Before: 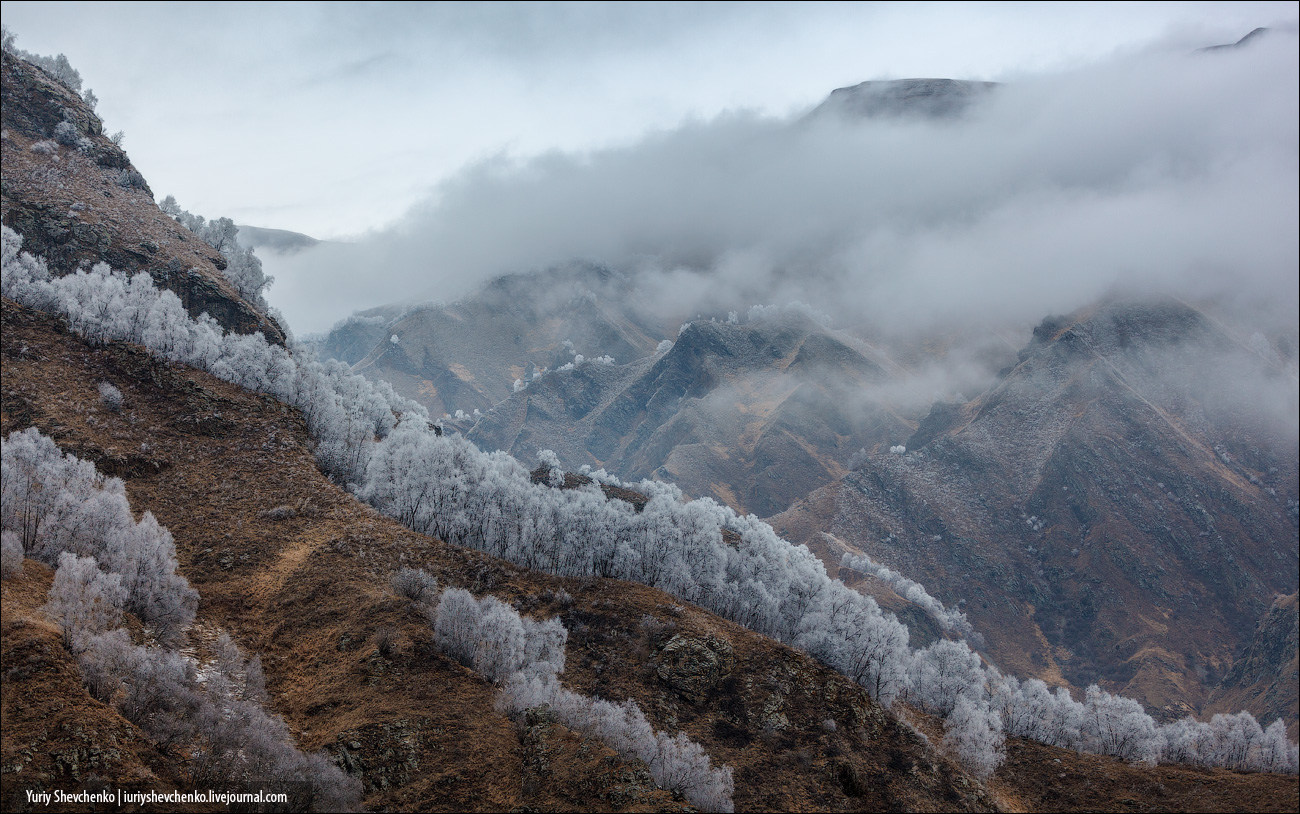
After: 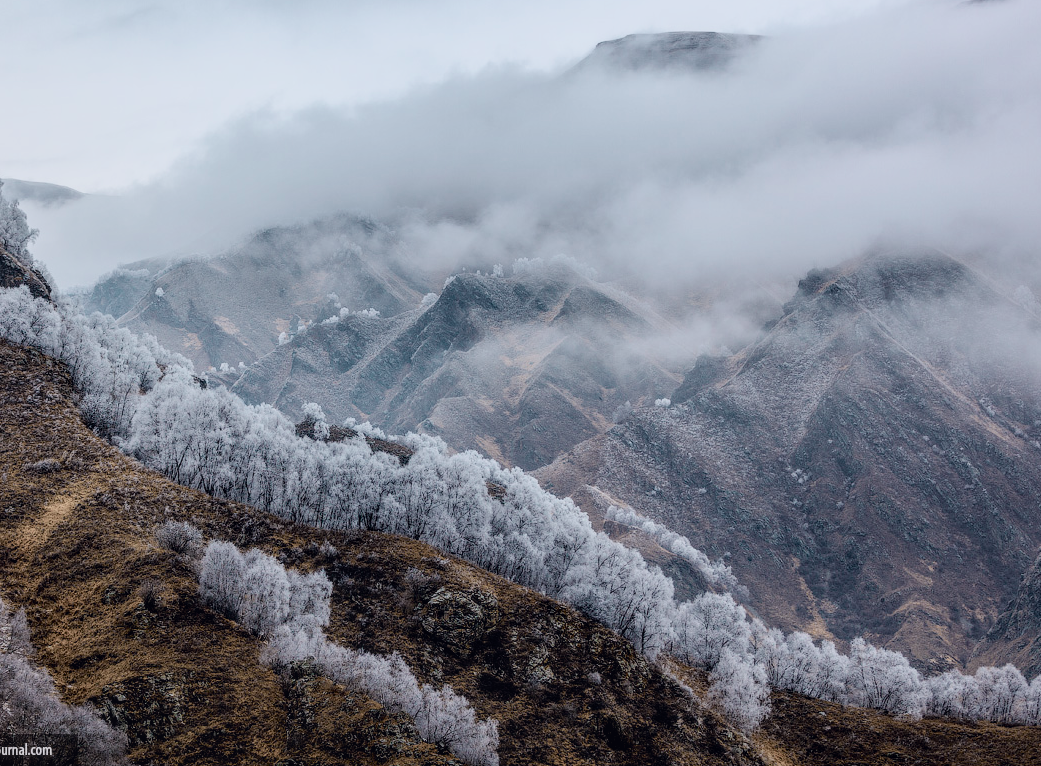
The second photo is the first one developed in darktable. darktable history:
tone curve: curves: ch0 [(0, 0.039) (0.104, 0.094) (0.285, 0.301) (0.673, 0.796) (0.845, 0.932) (0.994, 0.971)]; ch1 [(0, 0) (0.356, 0.385) (0.424, 0.405) (0.498, 0.502) (0.586, 0.57) (0.657, 0.642) (1, 1)]; ch2 [(0, 0) (0.424, 0.438) (0.46, 0.453) (0.515, 0.505) (0.557, 0.57) (0.612, 0.583) (0.722, 0.67) (1, 1)], color space Lab, independent channels, preserve colors none
crop and rotate: left 18.146%, top 5.863%, right 1.747%
filmic rgb: black relative exposure -8.76 EV, white relative exposure 4.98 EV, target black luminance 0%, hardness 3.79, latitude 65.61%, contrast 0.832, shadows ↔ highlights balance 19.16%
local contrast: on, module defaults
